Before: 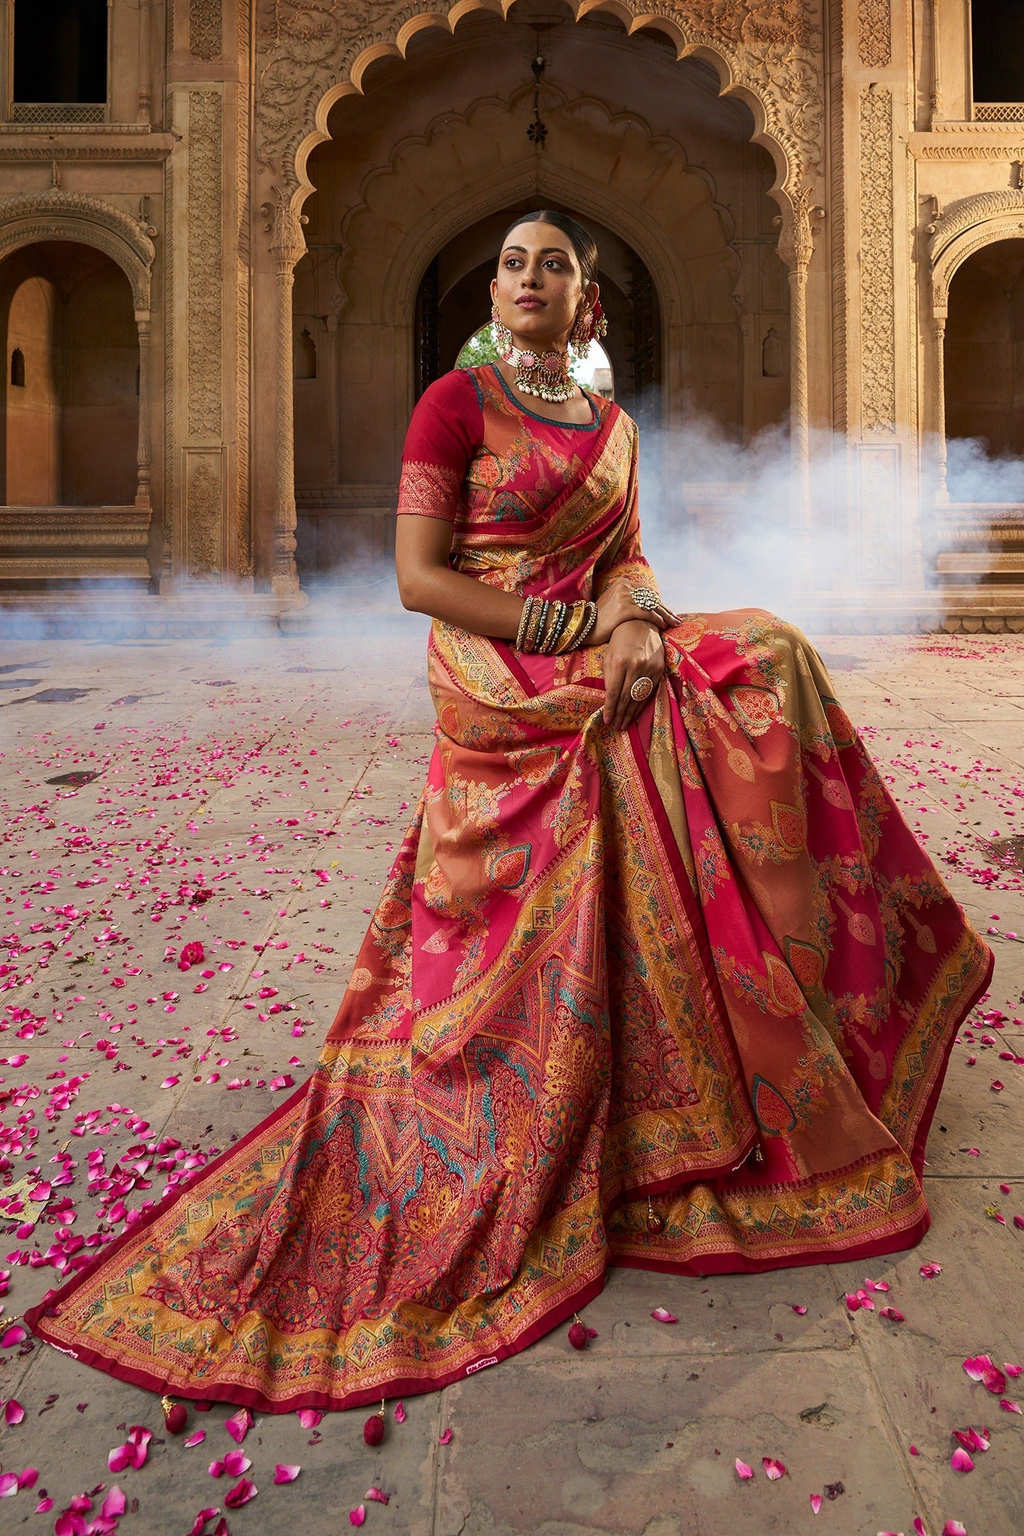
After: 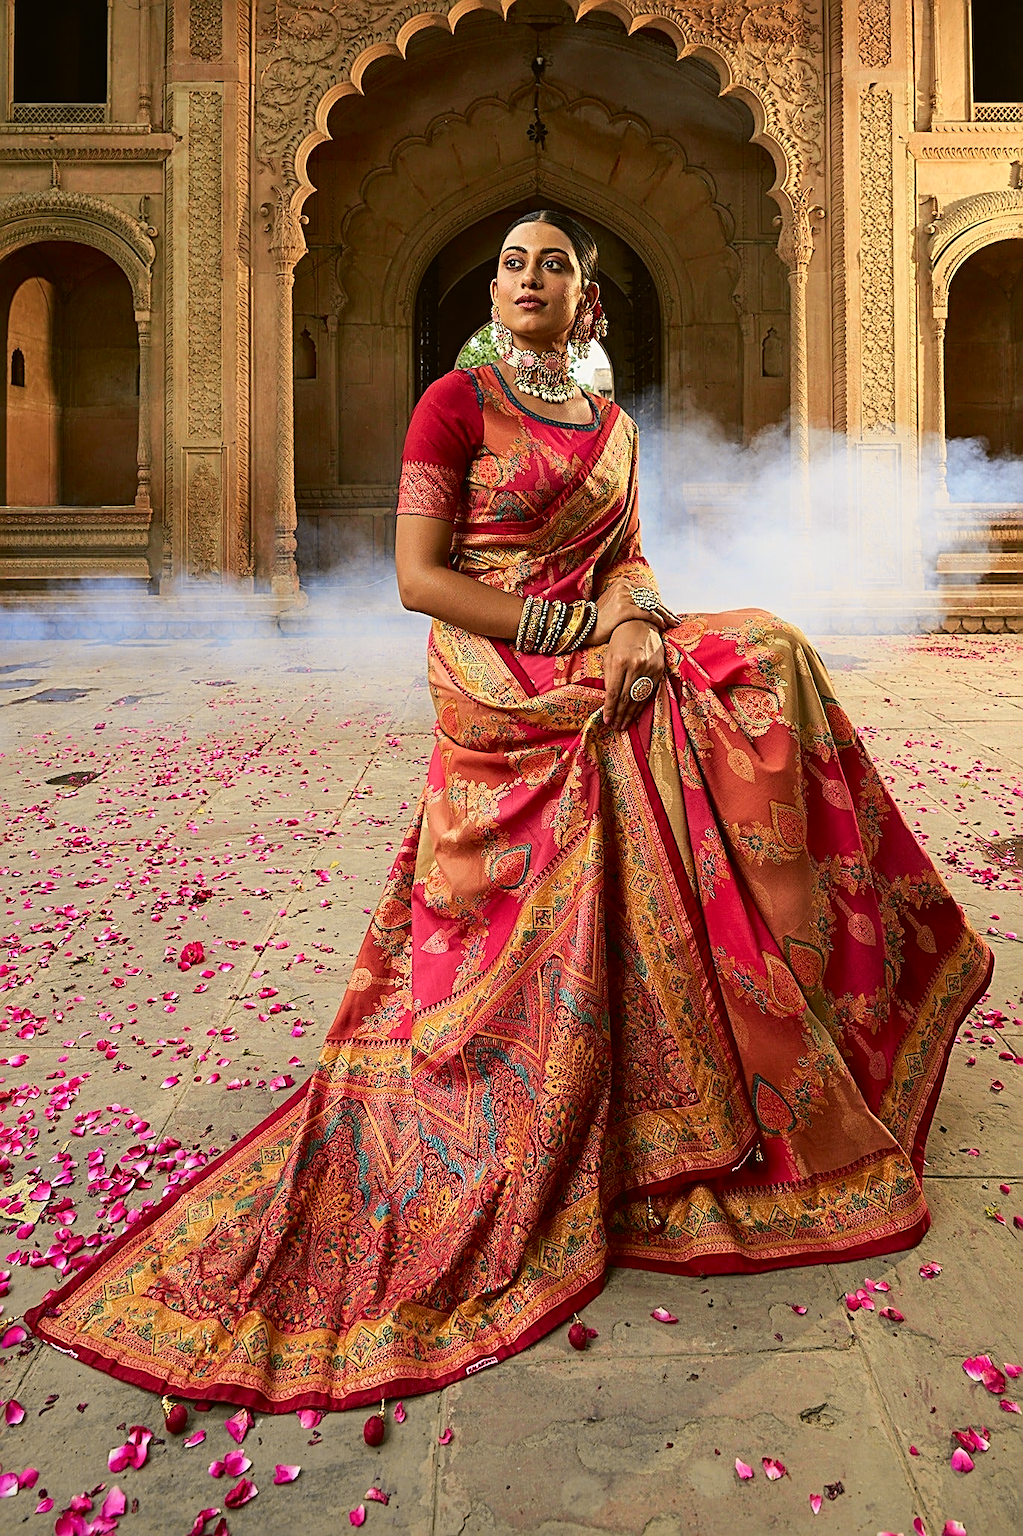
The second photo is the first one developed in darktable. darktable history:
tone curve: curves: ch0 [(0, 0.021) (0.049, 0.044) (0.152, 0.14) (0.328, 0.377) (0.473, 0.543) (0.641, 0.705) (0.85, 0.894) (1, 0.969)]; ch1 [(0, 0) (0.302, 0.331) (0.433, 0.432) (0.472, 0.47) (0.502, 0.503) (0.527, 0.516) (0.564, 0.573) (0.614, 0.626) (0.677, 0.701) (0.859, 0.885) (1, 1)]; ch2 [(0, 0) (0.33, 0.301) (0.447, 0.44) (0.487, 0.496) (0.502, 0.516) (0.535, 0.563) (0.565, 0.597) (0.608, 0.641) (1, 1)], color space Lab, independent channels, preserve colors none
sharpen: radius 3.025, amount 0.757
